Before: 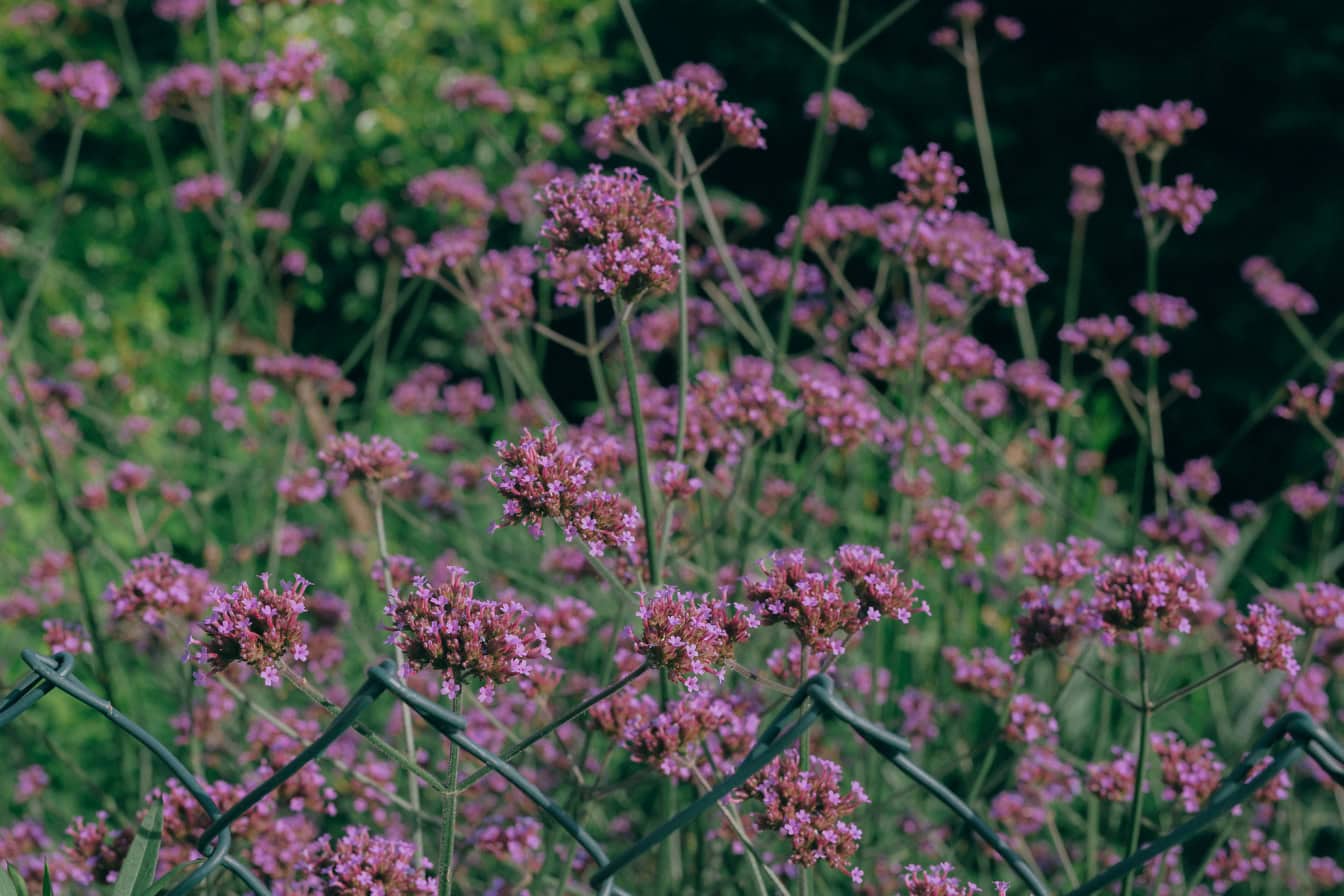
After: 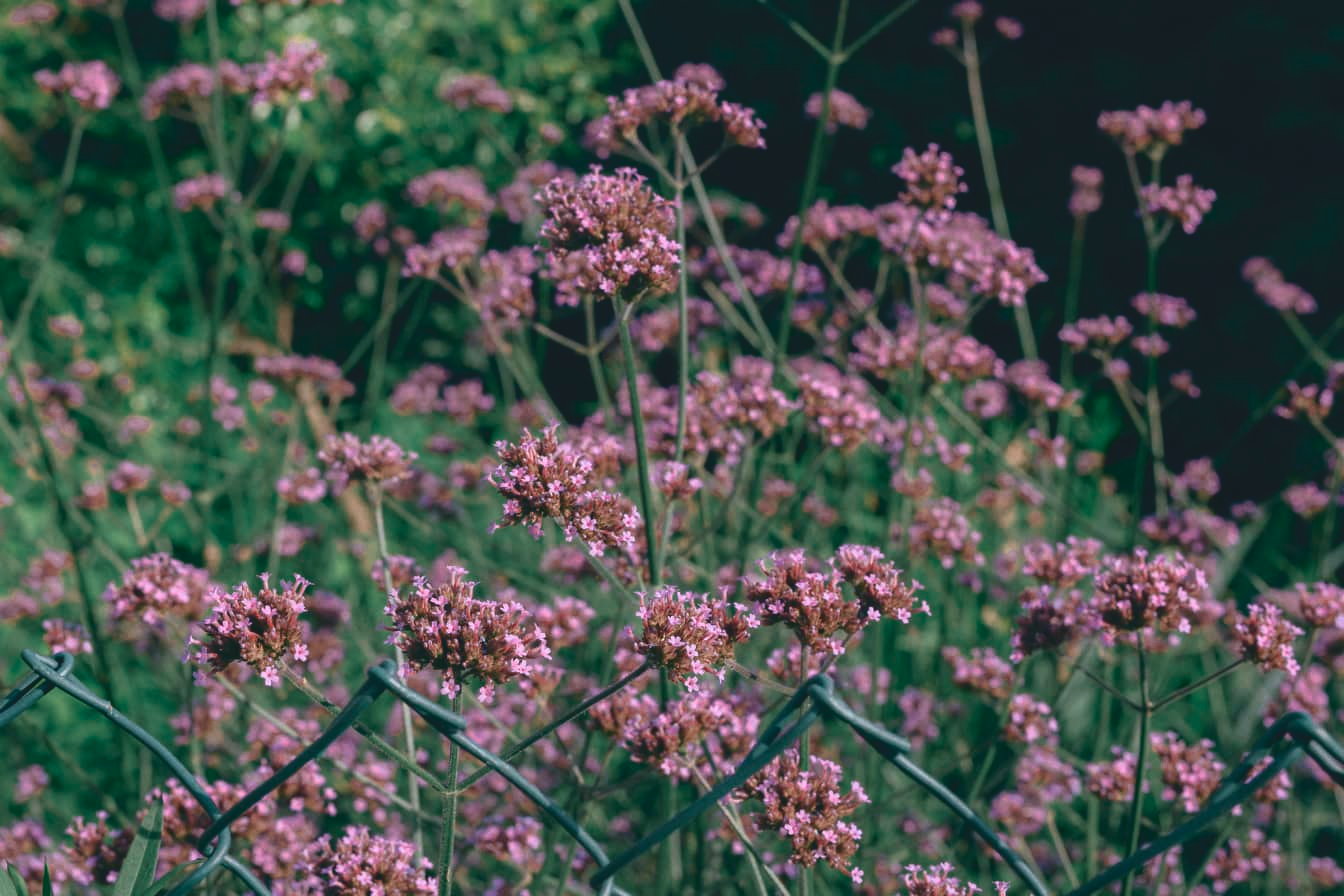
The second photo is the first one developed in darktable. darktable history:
tone curve: curves: ch0 [(0, 0.084) (0.155, 0.169) (0.46, 0.466) (0.751, 0.788) (1, 0.961)]; ch1 [(0, 0) (0.43, 0.408) (0.476, 0.469) (0.505, 0.503) (0.553, 0.563) (0.592, 0.581) (0.631, 0.625) (1, 1)]; ch2 [(0, 0) (0.505, 0.495) (0.55, 0.557) (0.583, 0.573) (1, 1)], color space Lab, independent channels, preserve colors none
color zones: curves: ch0 [(0.018, 0.548) (0.197, 0.654) (0.425, 0.447) (0.605, 0.658) (0.732, 0.579)]; ch1 [(0.105, 0.531) (0.224, 0.531) (0.386, 0.39) (0.618, 0.456) (0.732, 0.456) (0.956, 0.421)]; ch2 [(0.039, 0.583) (0.215, 0.465) (0.399, 0.544) (0.465, 0.548) (0.614, 0.447) (0.724, 0.43) (0.882, 0.623) (0.956, 0.632)]
